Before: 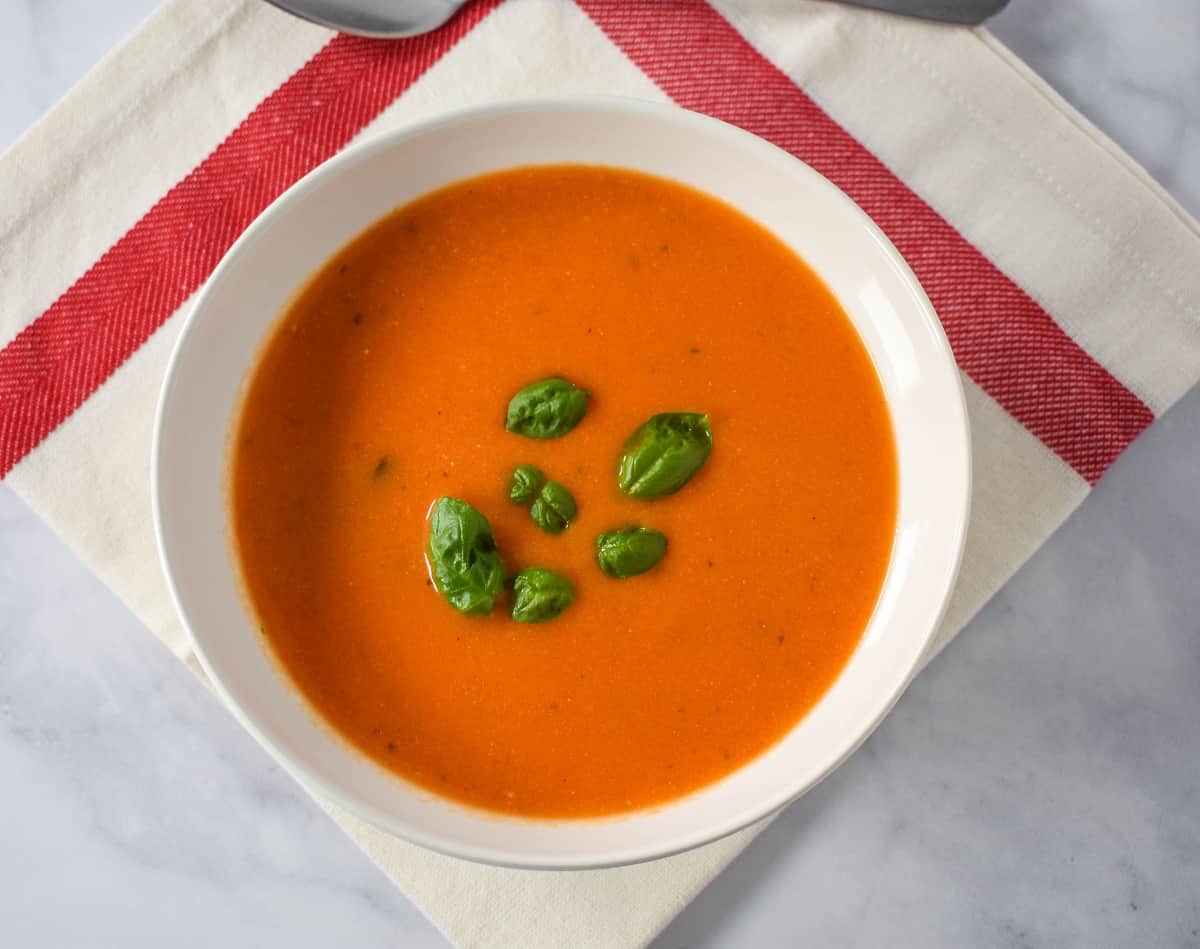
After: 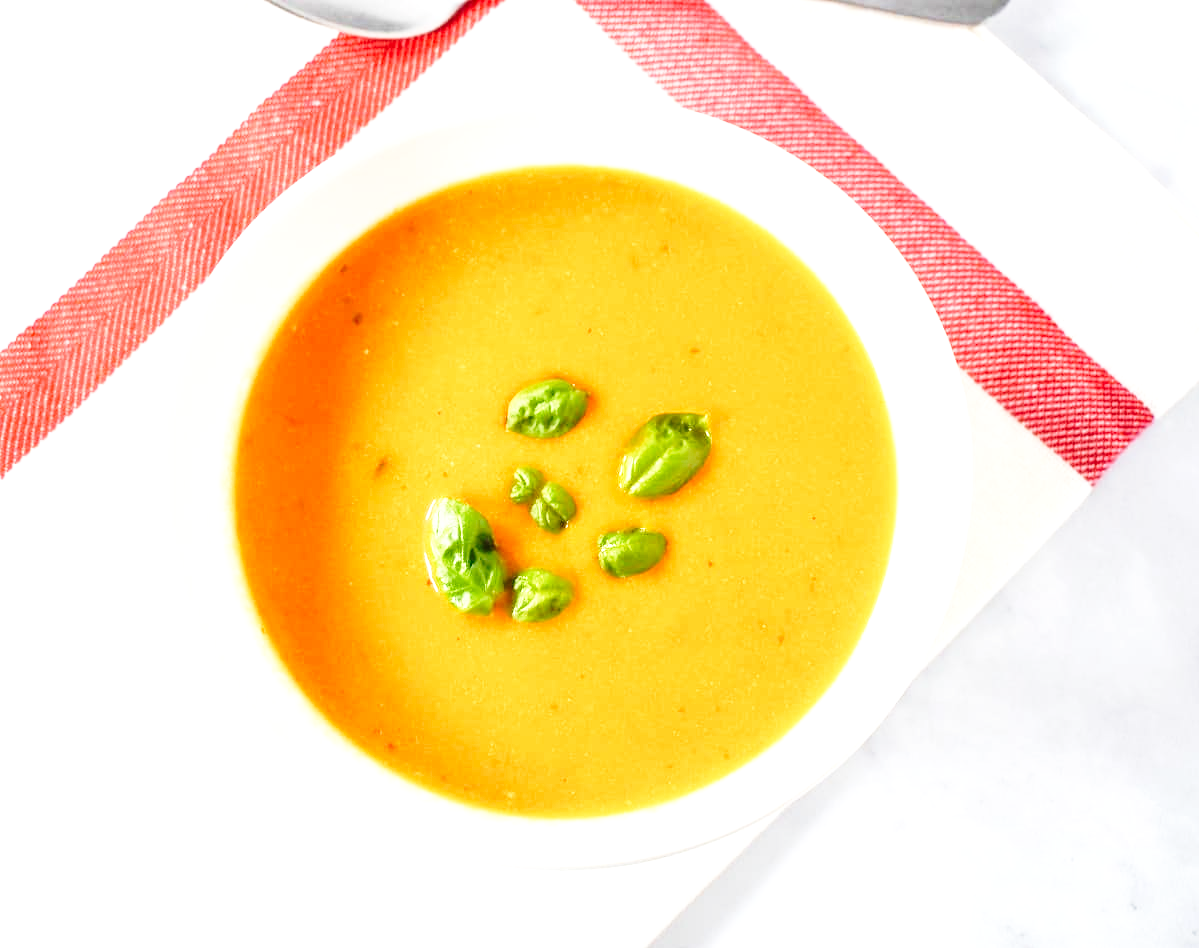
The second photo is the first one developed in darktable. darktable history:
exposure: black level correction 0, exposure 1.459 EV, compensate exposure bias true, compensate highlight preservation false
base curve: curves: ch0 [(0, 0) (0.028, 0.03) (0.121, 0.232) (0.46, 0.748) (0.859, 0.968) (1, 1)], preserve colors none
